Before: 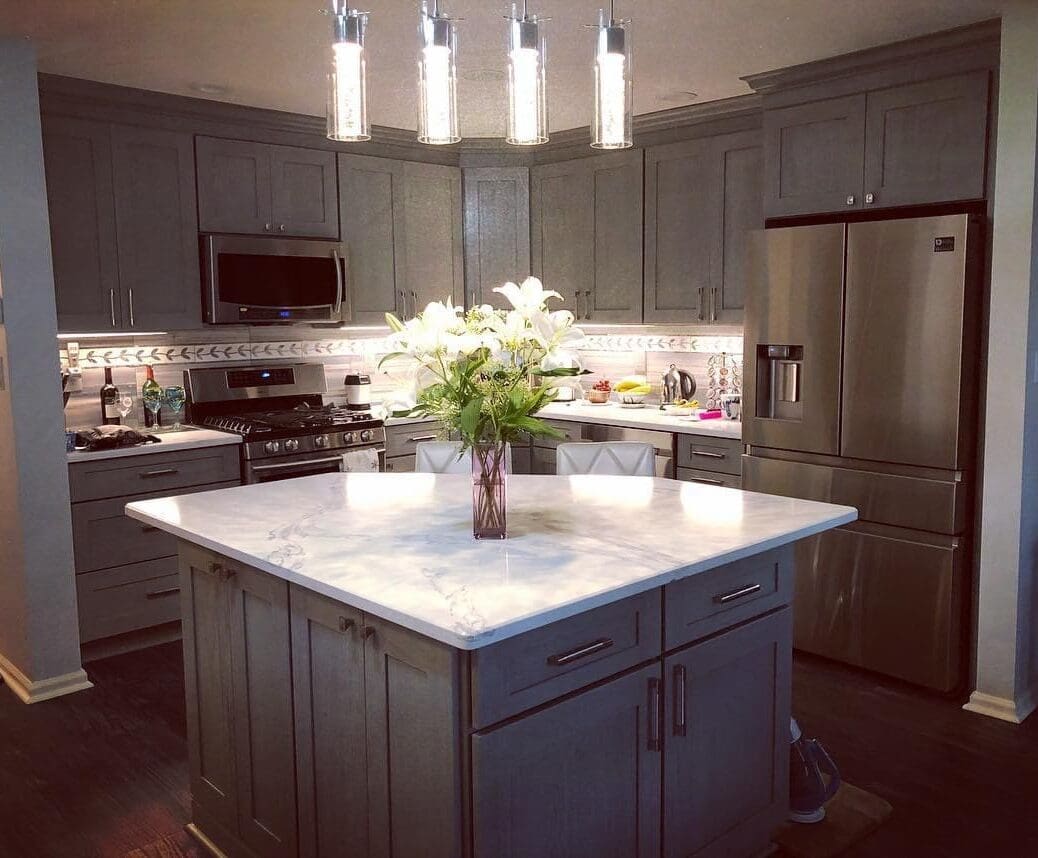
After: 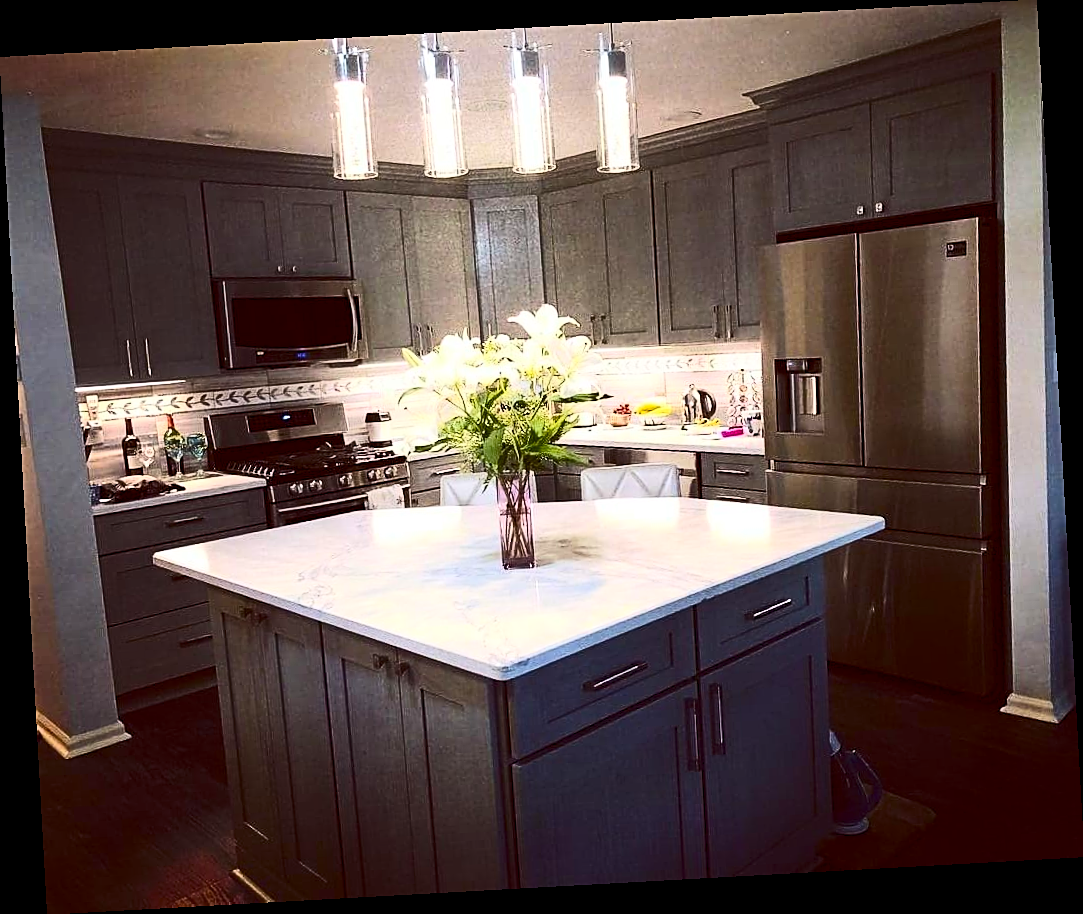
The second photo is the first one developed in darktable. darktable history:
rotate and perspective: rotation -3.18°, automatic cropping off
contrast brightness saturation: contrast 0.39, brightness 0.1
sharpen: on, module defaults
color balance rgb: perceptual saturation grading › global saturation 20%, global vibrance 20%
